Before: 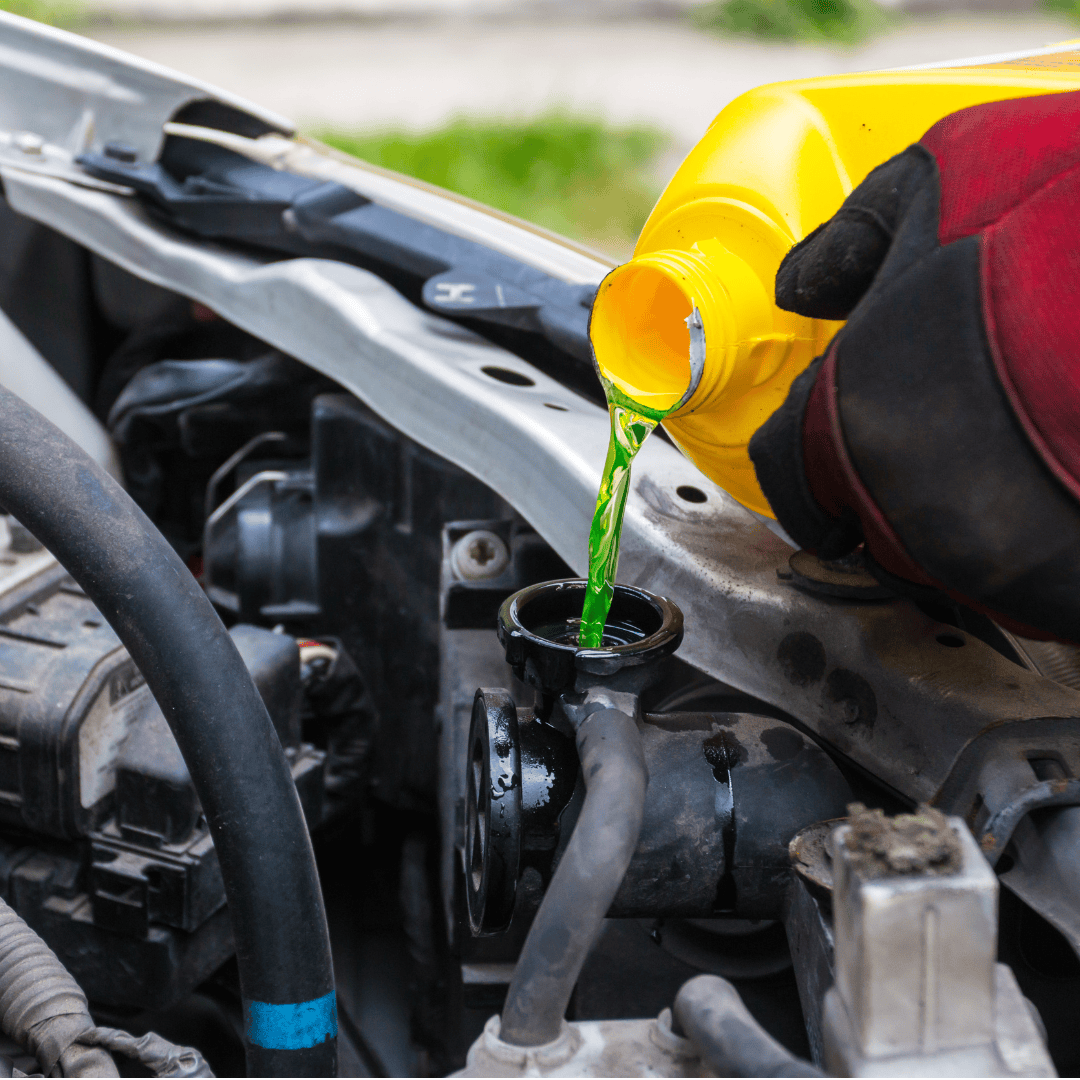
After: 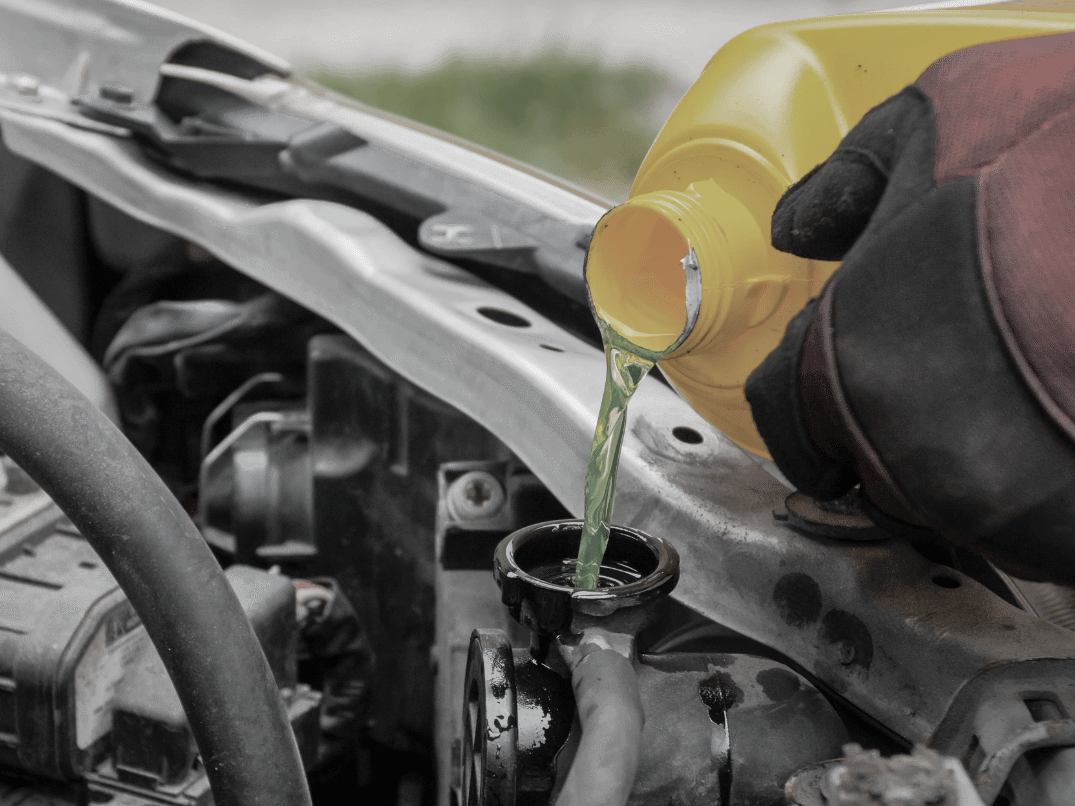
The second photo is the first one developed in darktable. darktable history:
exposure: black level correction 0.001, exposure -0.125 EV, compensate exposure bias true, compensate highlight preservation false
crop: left 0.387%, top 5.469%, bottom 19.809%
color zones: curves: ch0 [(0, 0.613) (0.01, 0.613) (0.245, 0.448) (0.498, 0.529) (0.642, 0.665) (0.879, 0.777) (0.99, 0.613)]; ch1 [(0, 0.035) (0.121, 0.189) (0.259, 0.197) (0.415, 0.061) (0.589, 0.022) (0.732, 0.022) (0.857, 0.026) (0.991, 0.053)]
shadows and highlights: highlights -60
tone equalizer: on, module defaults
